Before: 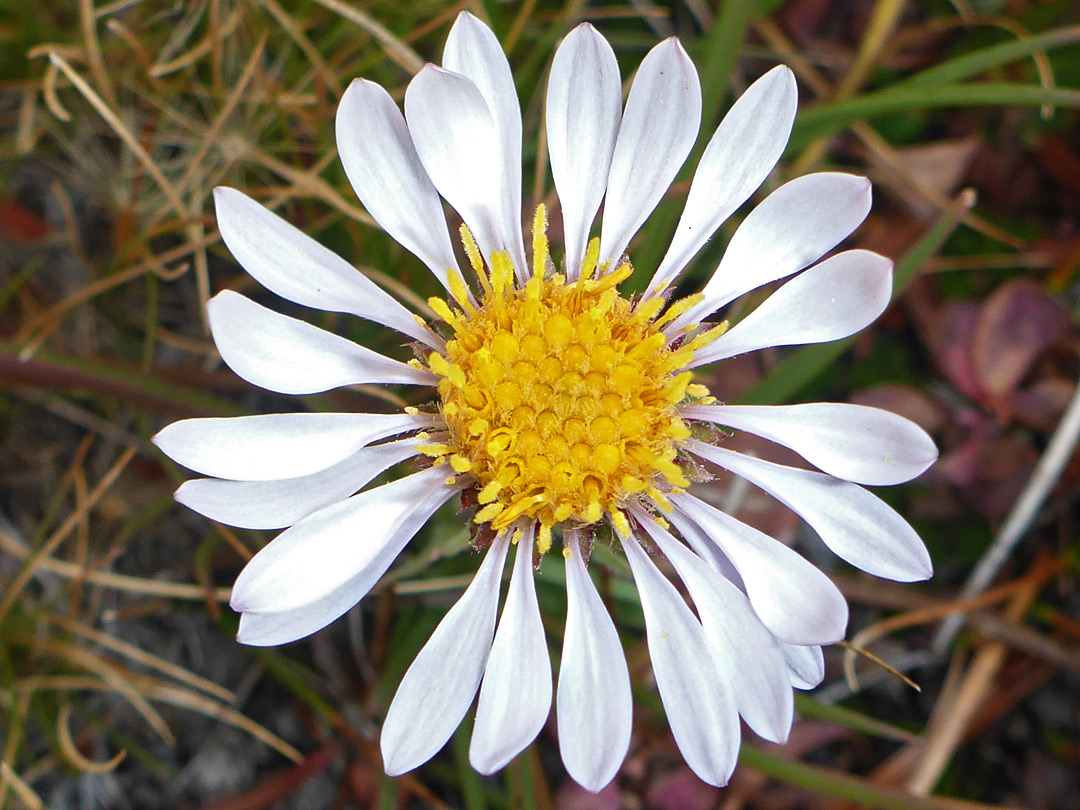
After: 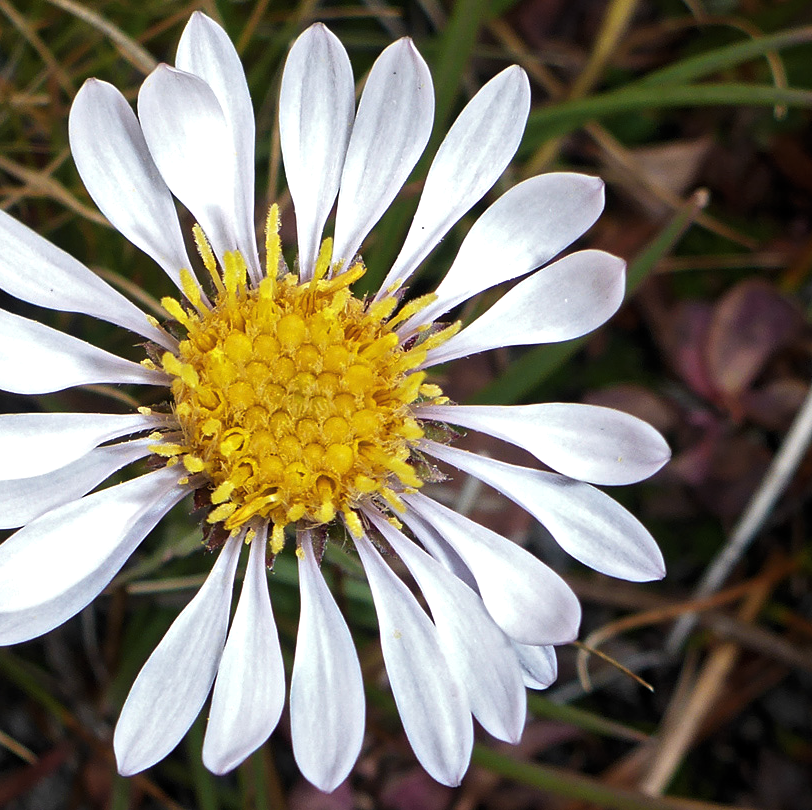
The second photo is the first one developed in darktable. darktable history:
crop and rotate: left 24.784%
levels: levels [0.029, 0.545, 0.971]
